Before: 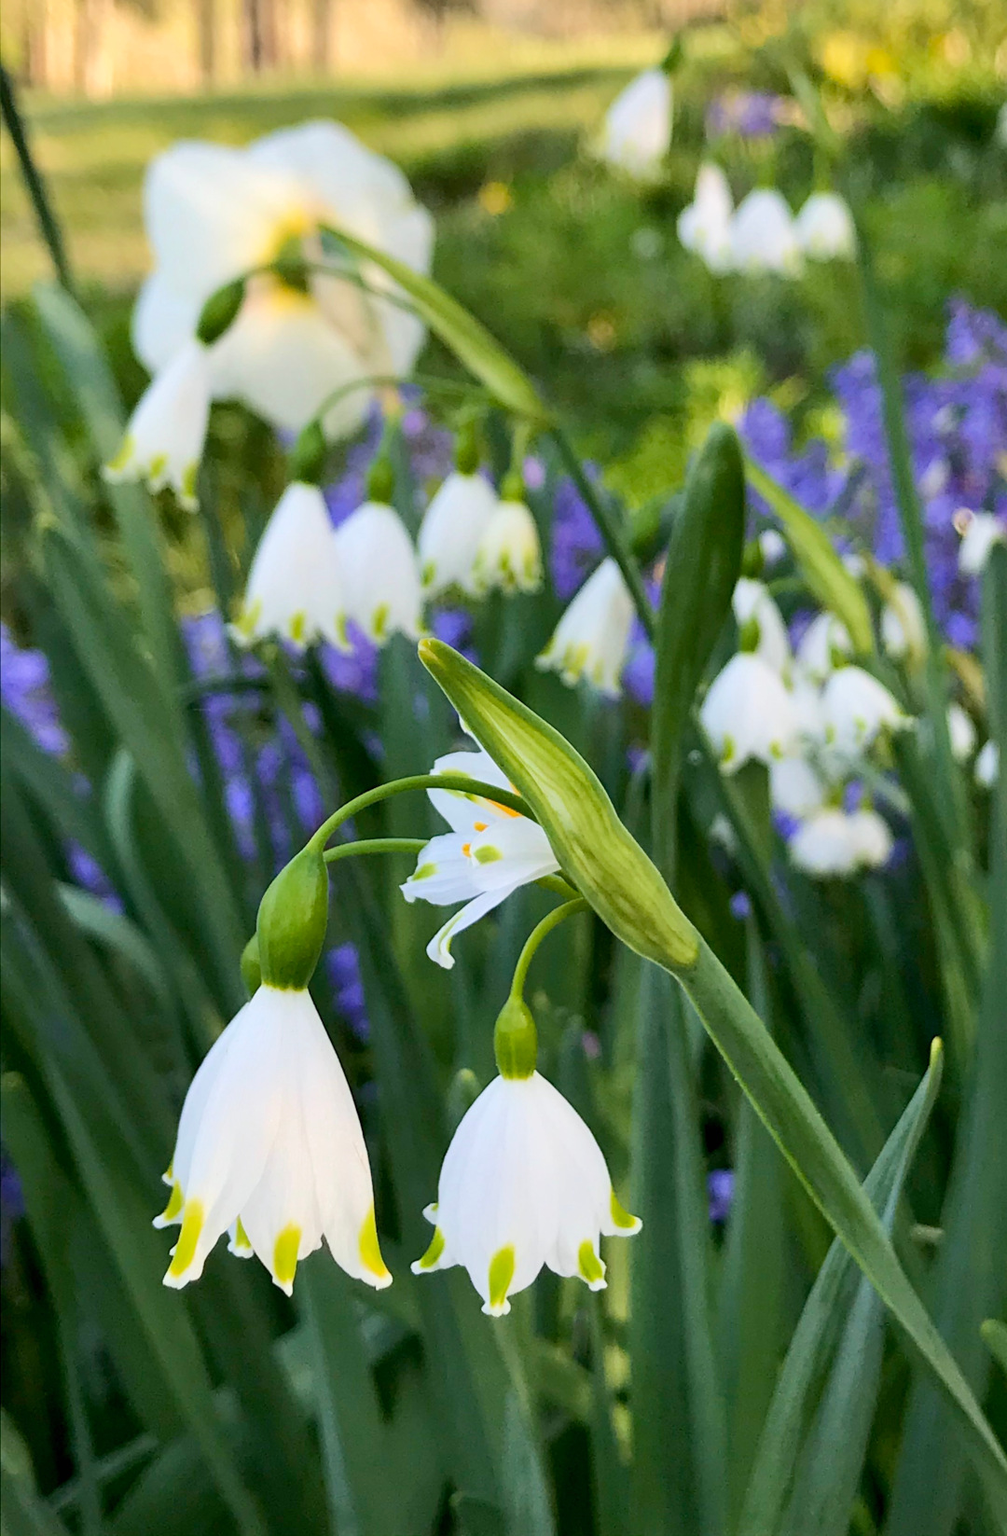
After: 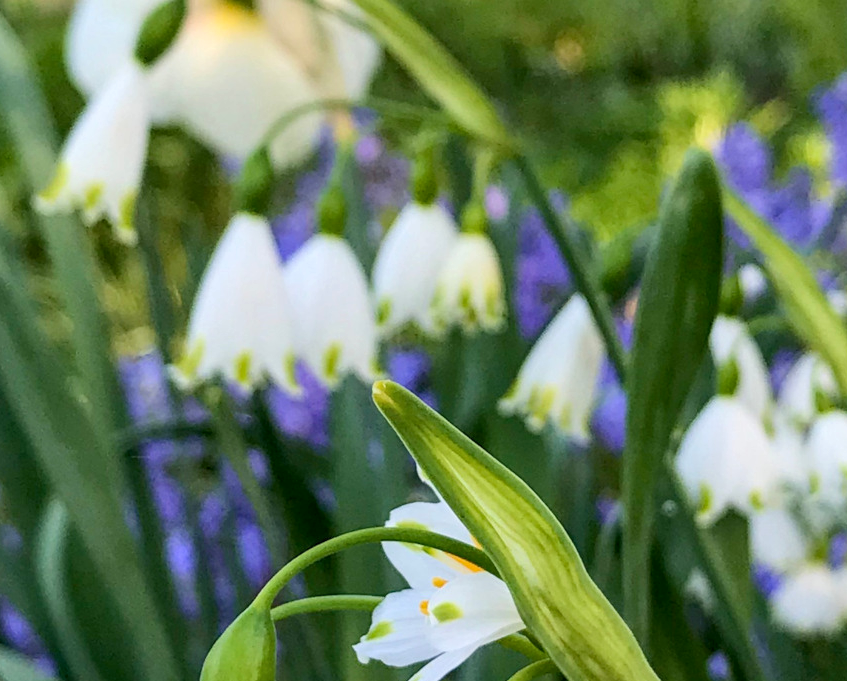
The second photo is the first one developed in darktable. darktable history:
crop: left 7.083%, top 18.496%, right 14.46%, bottom 40.128%
local contrast: on, module defaults
